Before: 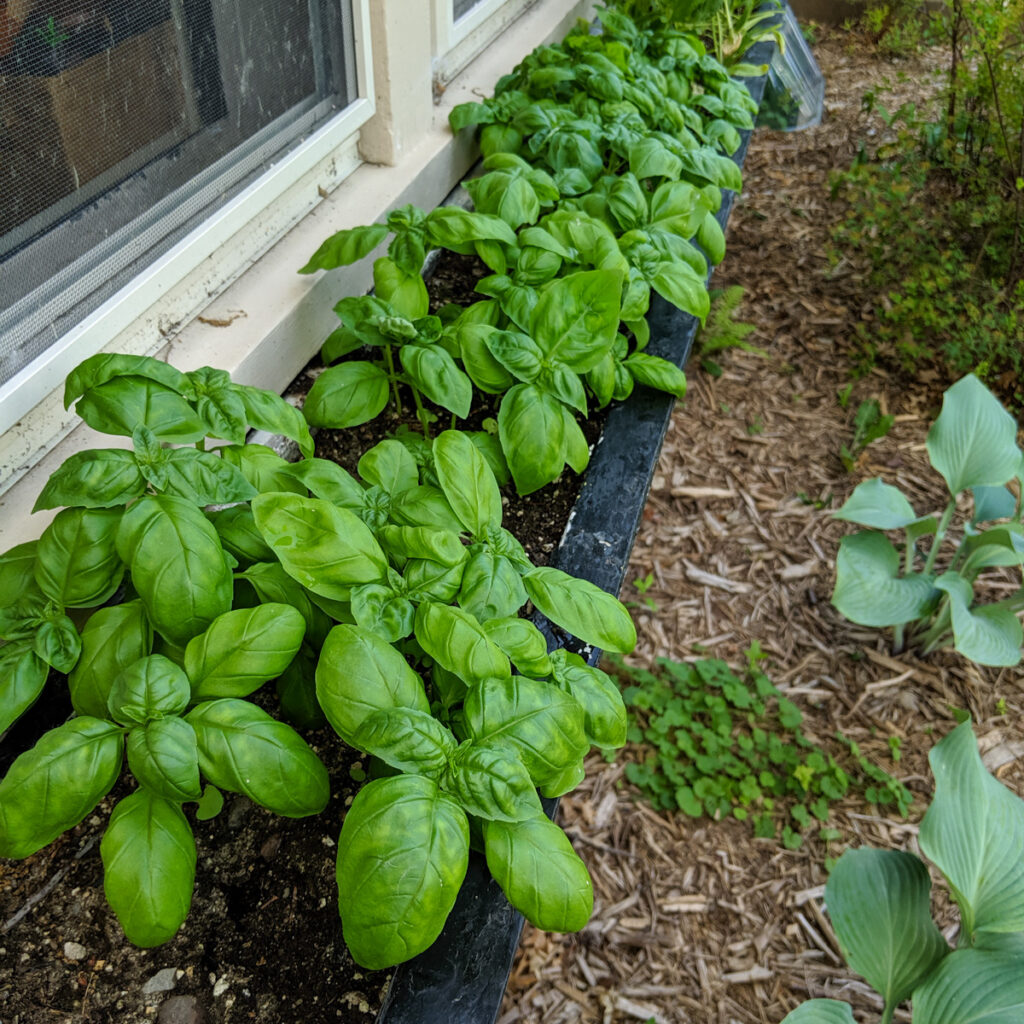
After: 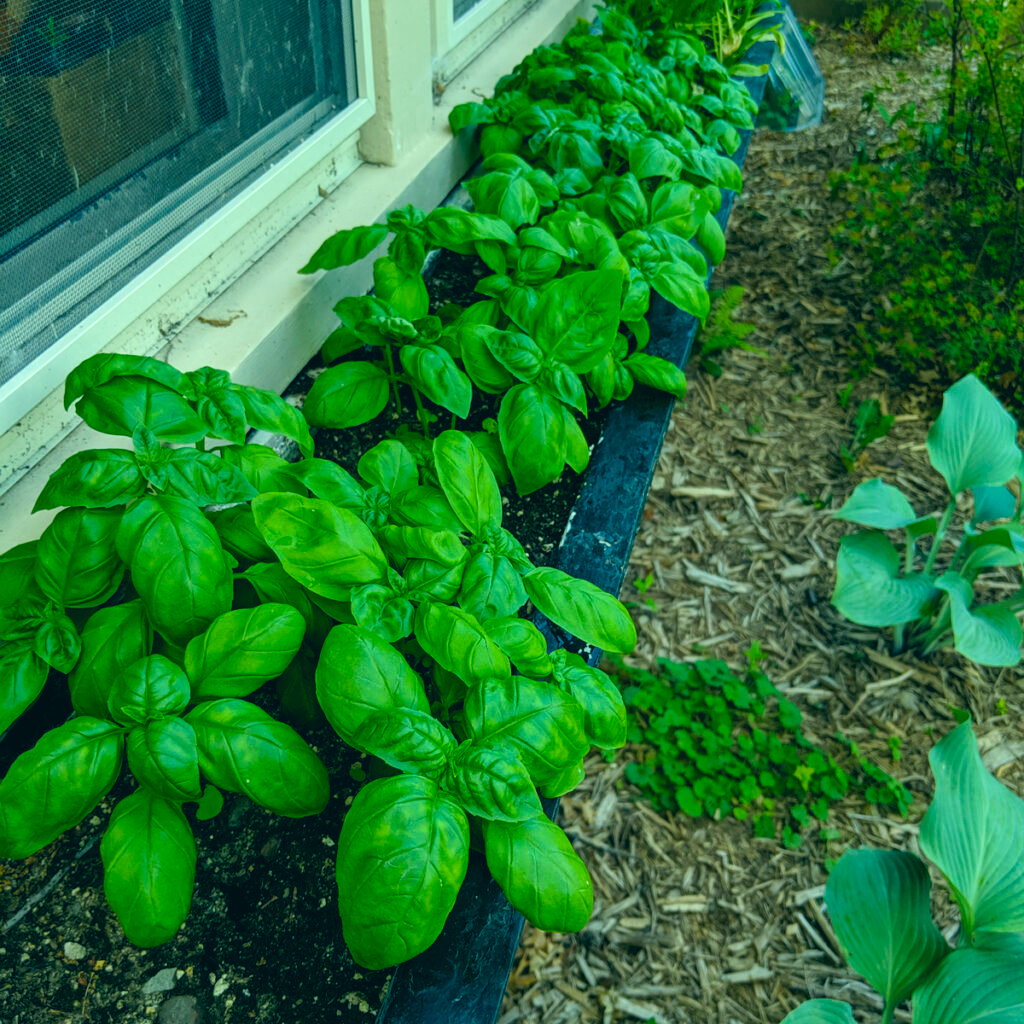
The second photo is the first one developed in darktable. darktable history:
color balance rgb: perceptual saturation grading › global saturation 25%, global vibrance 10%
color correction: highlights a* -20.08, highlights b* 9.8, shadows a* -20.4, shadows b* -10.76
